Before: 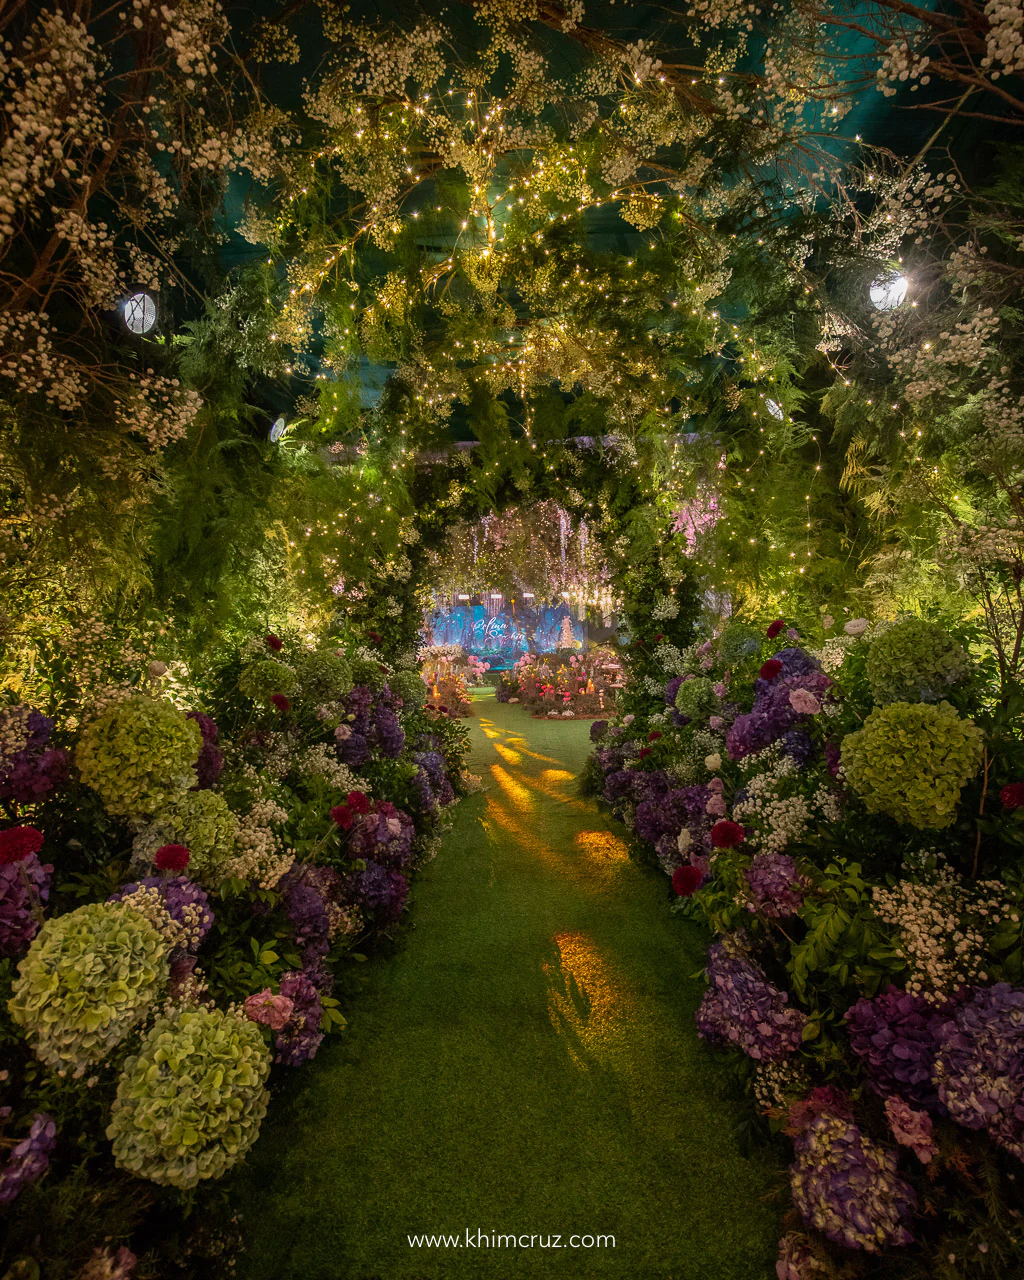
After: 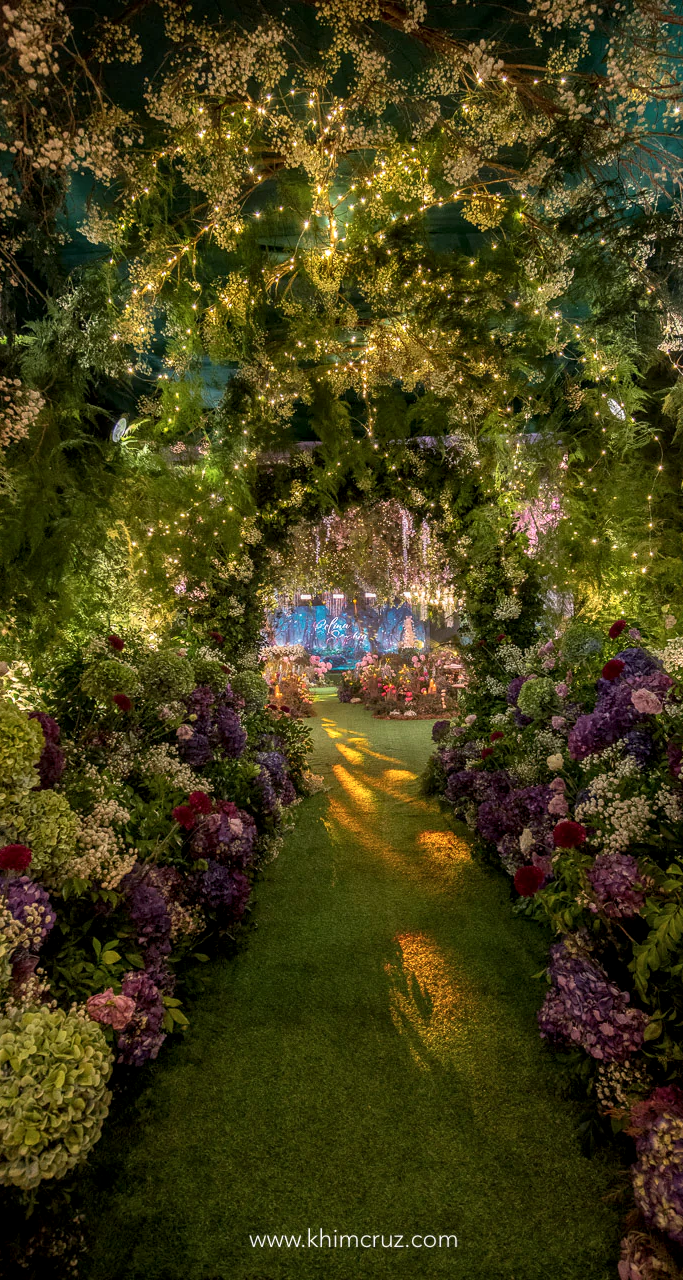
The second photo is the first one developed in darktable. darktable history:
local contrast: detail 130%
tone equalizer: on, module defaults
crop and rotate: left 15.446%, right 17.836%
